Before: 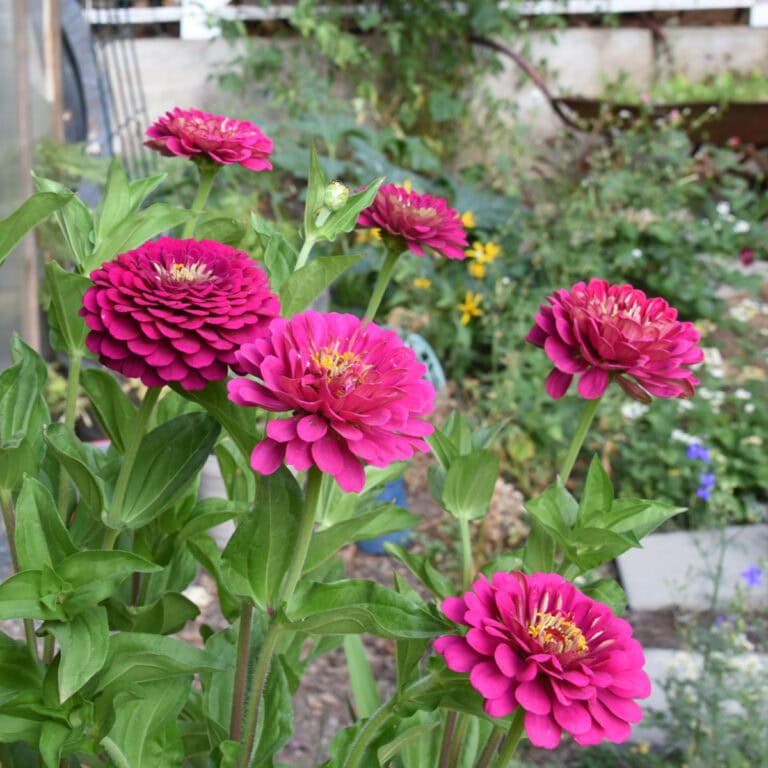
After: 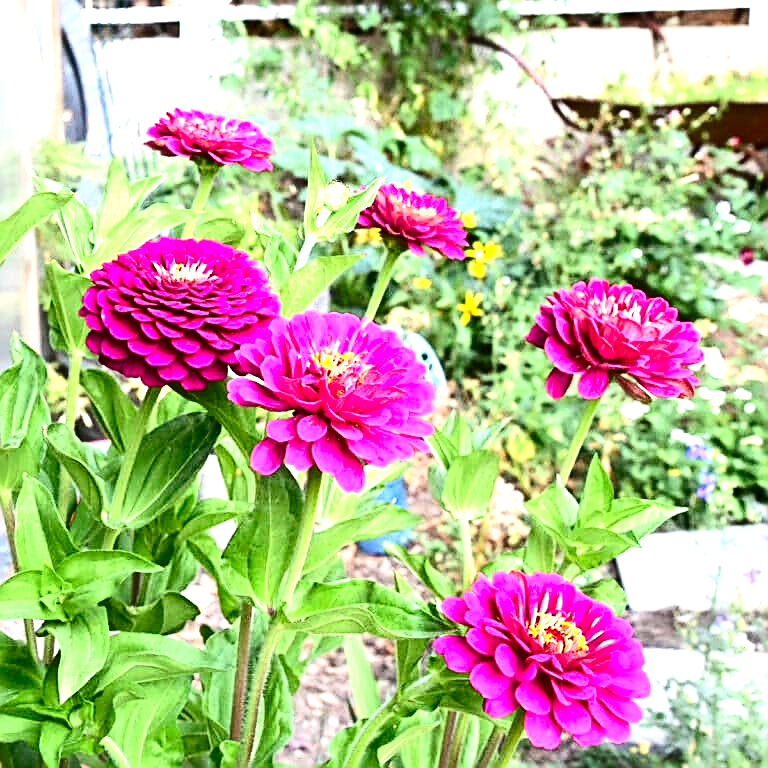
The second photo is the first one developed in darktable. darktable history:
exposure: black level correction 0.001, exposure 1.655 EV, compensate highlight preservation false
sharpen: amount 0.737
contrast brightness saturation: contrast 0.239, brightness -0.221, saturation 0.142
